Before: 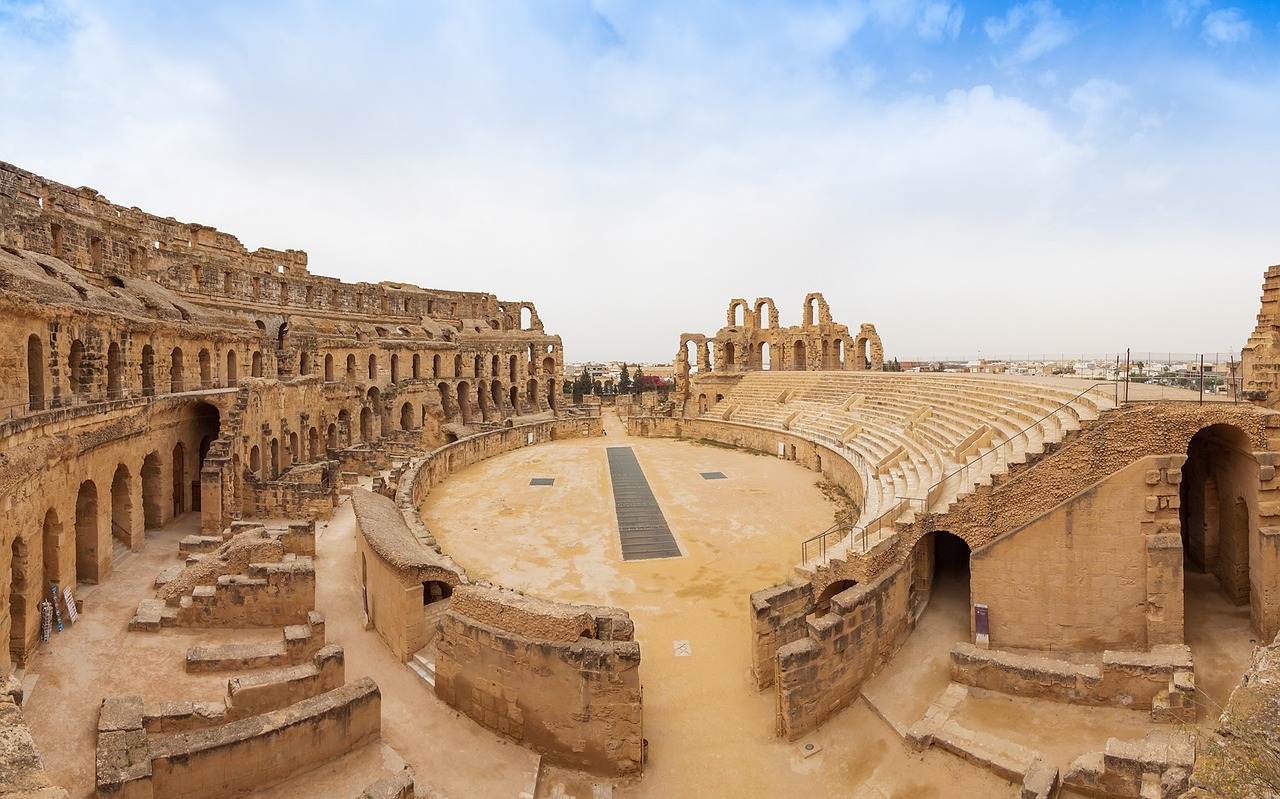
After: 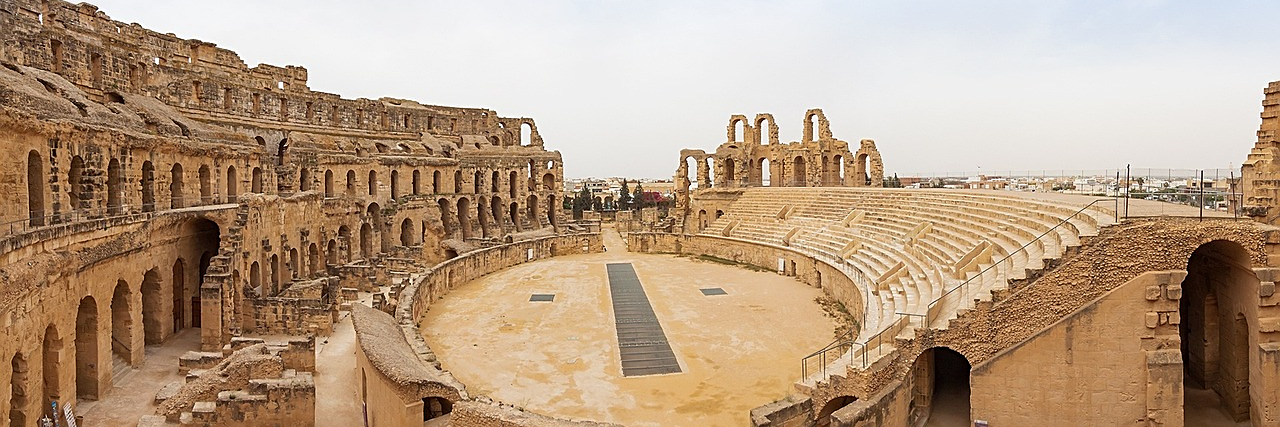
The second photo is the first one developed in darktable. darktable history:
crop and rotate: top 23.043%, bottom 23.437%
exposure: black level correction 0, compensate exposure bias true, compensate highlight preservation false
sharpen: on, module defaults
